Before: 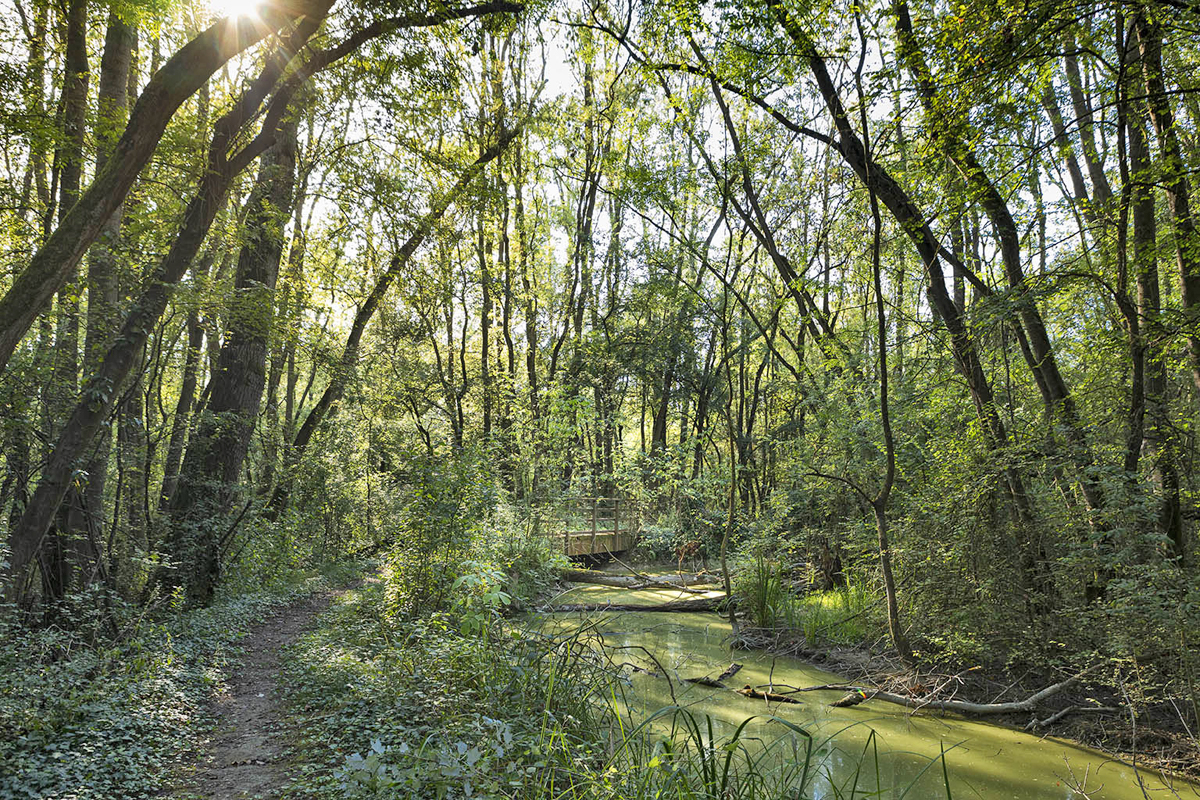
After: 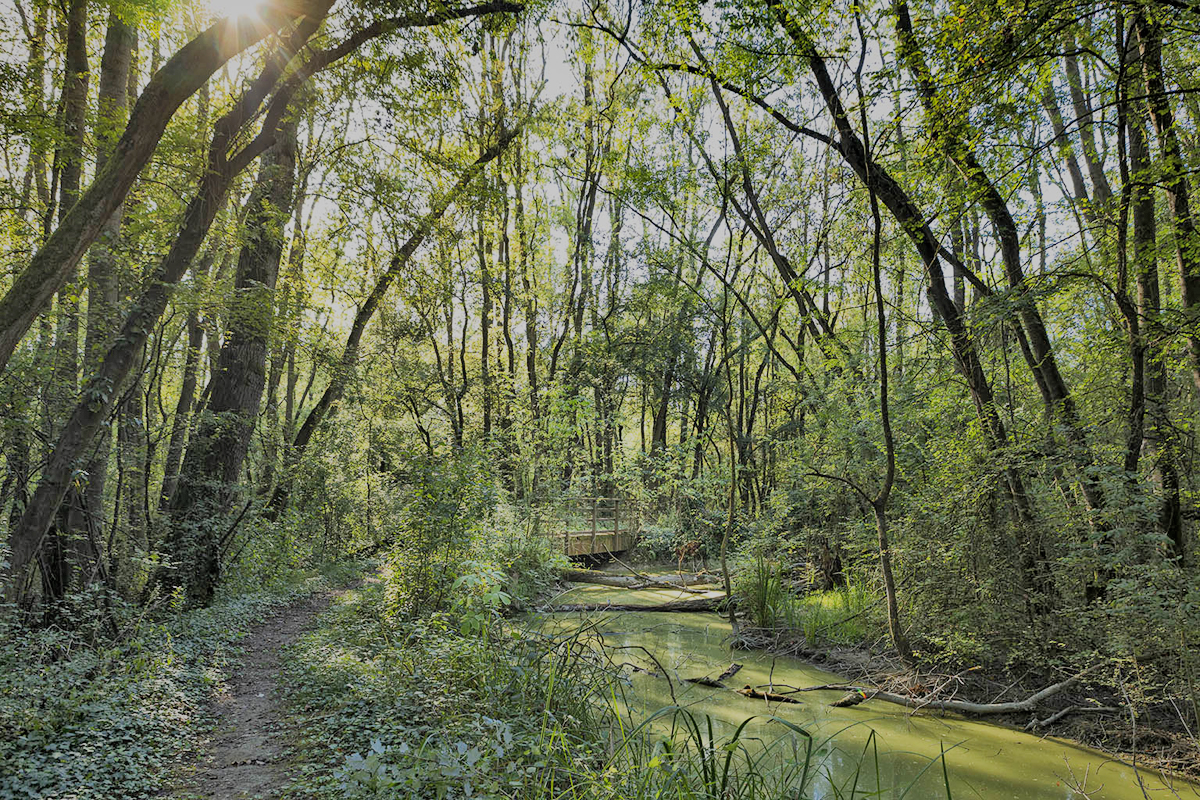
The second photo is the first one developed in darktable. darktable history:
filmic rgb: black relative exposure -7.65 EV, white relative exposure 4.56 EV, hardness 3.61
shadows and highlights: on, module defaults
